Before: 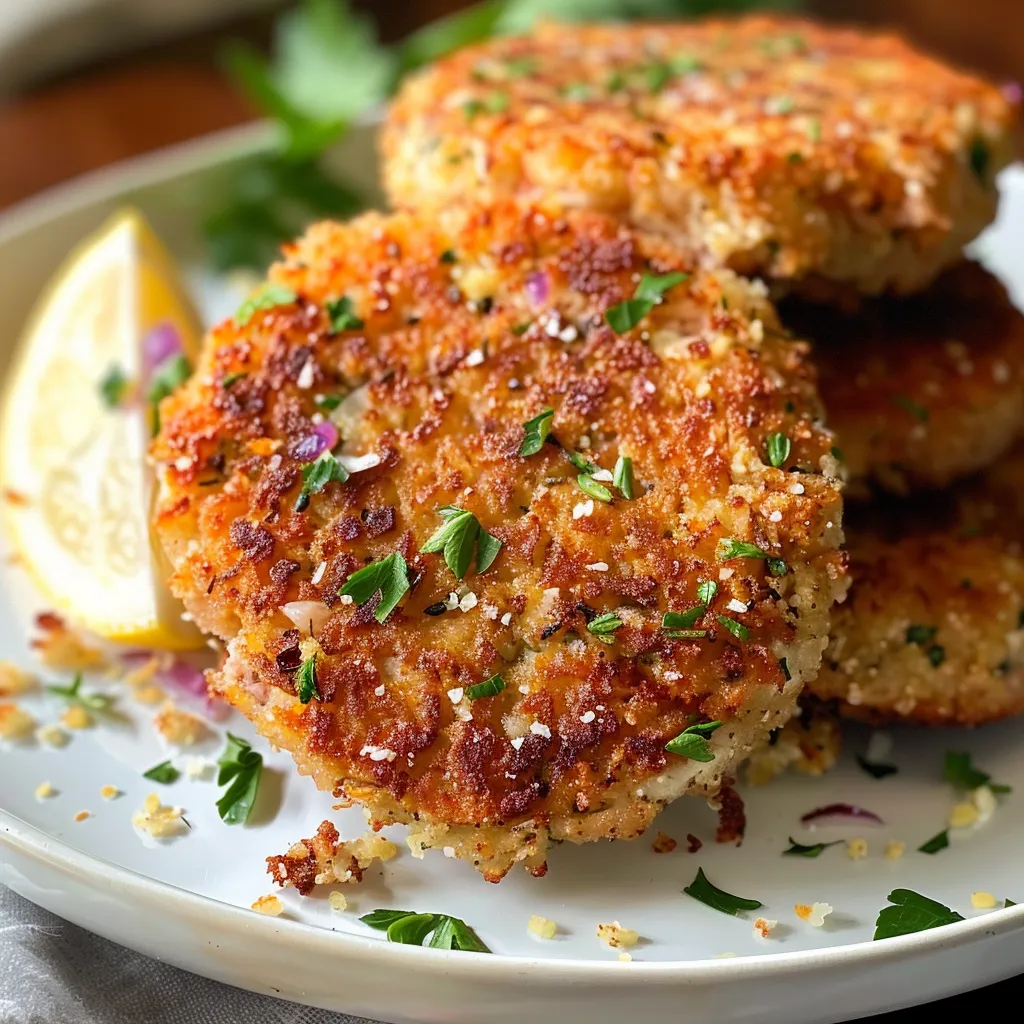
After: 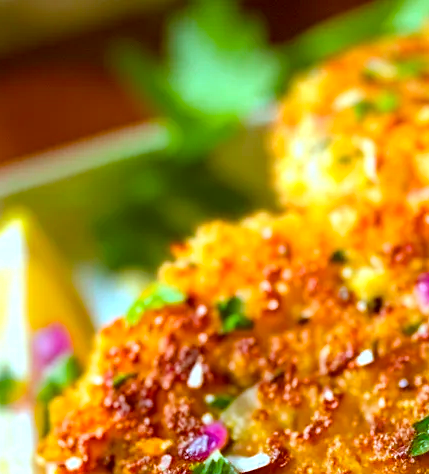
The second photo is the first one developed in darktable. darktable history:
haze removal: compatibility mode true, adaptive false
color balance rgb: perceptual saturation grading › global saturation 36%, perceptual brilliance grading › global brilliance 10%, global vibrance 20%
crop and rotate: left 10.817%, top 0.062%, right 47.194%, bottom 53.626%
color correction: highlights a* -14.62, highlights b* -16.22, shadows a* 10.12, shadows b* 29.4
